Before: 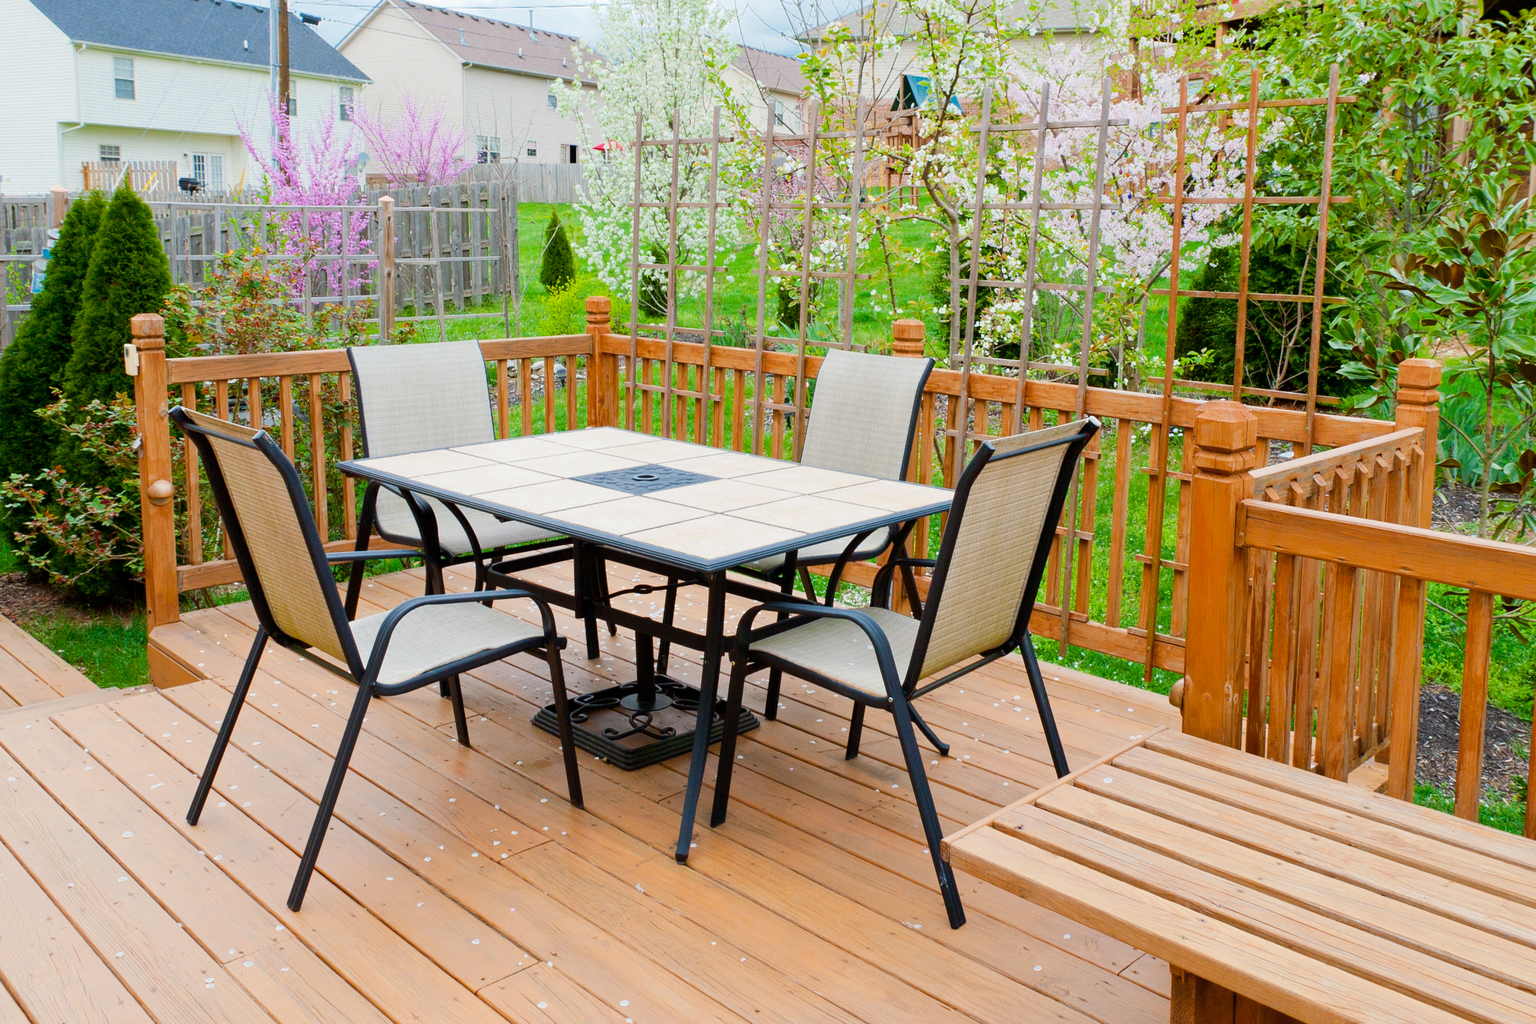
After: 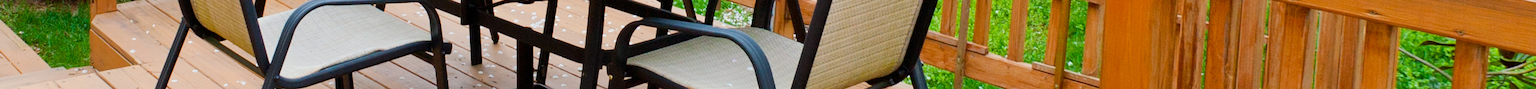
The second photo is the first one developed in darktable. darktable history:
rotate and perspective: rotation 1.69°, lens shift (vertical) -0.023, lens shift (horizontal) -0.291, crop left 0.025, crop right 0.988, crop top 0.092, crop bottom 0.842
crop and rotate: top 59.084%, bottom 30.916%
